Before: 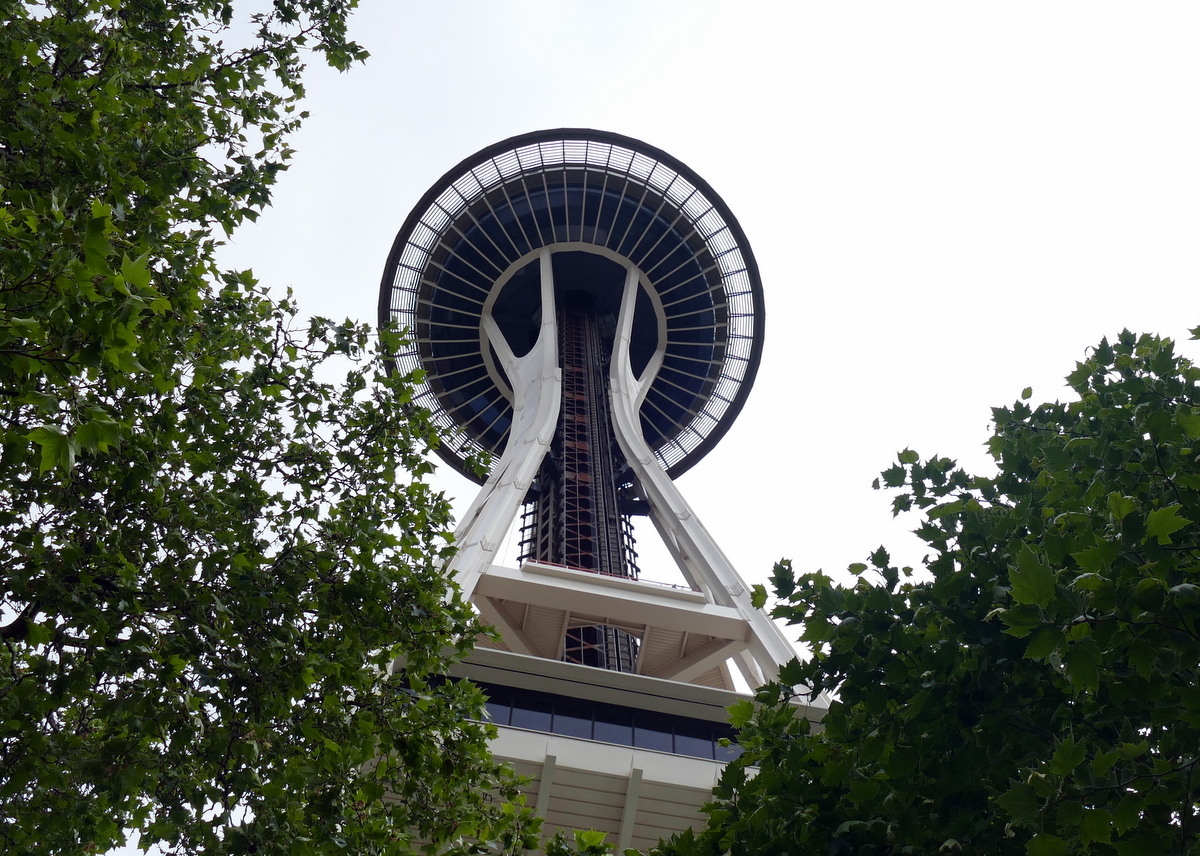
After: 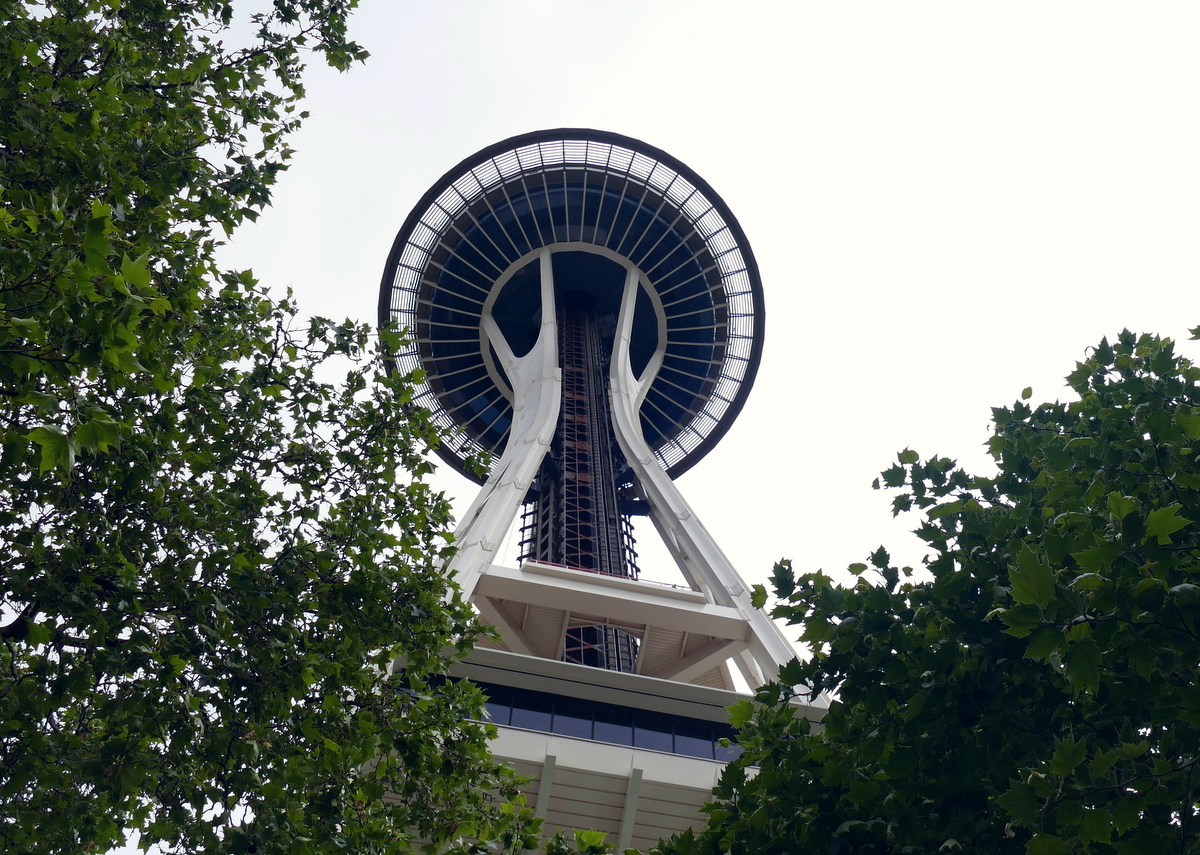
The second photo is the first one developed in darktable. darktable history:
color correction: highlights a* 0.207, highlights b* 2.7, shadows a* -0.874, shadows b* -4.78
crop: bottom 0.071%
